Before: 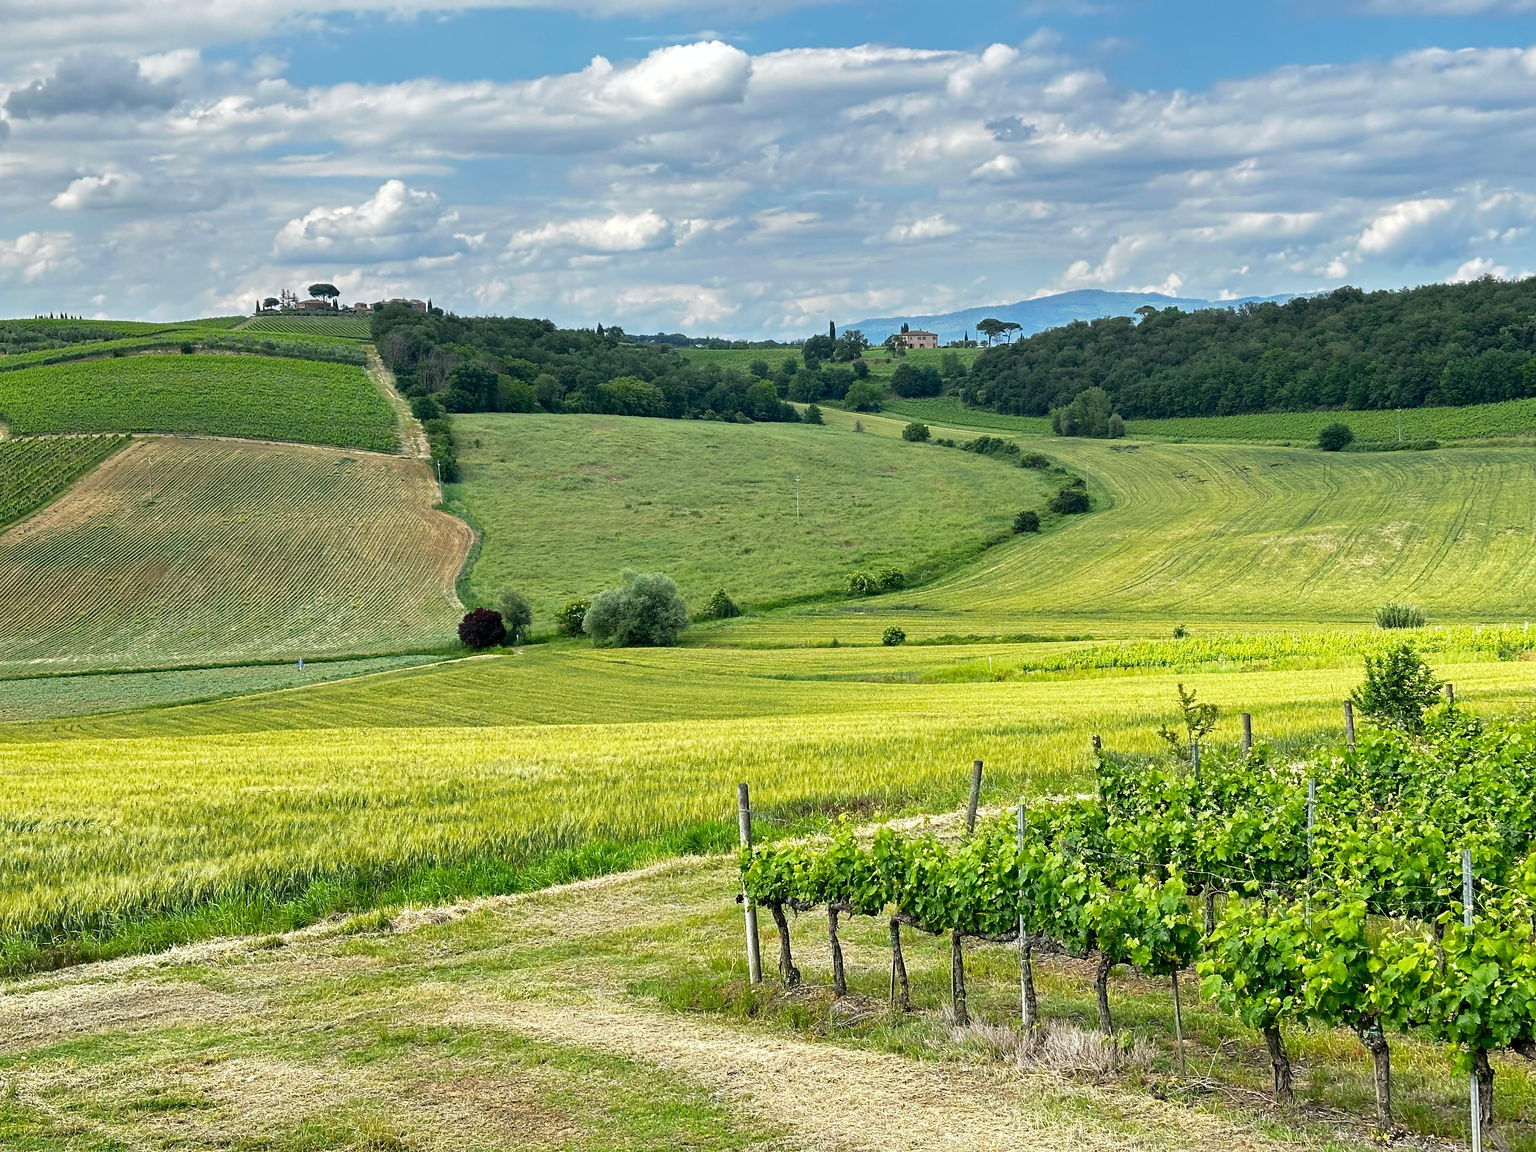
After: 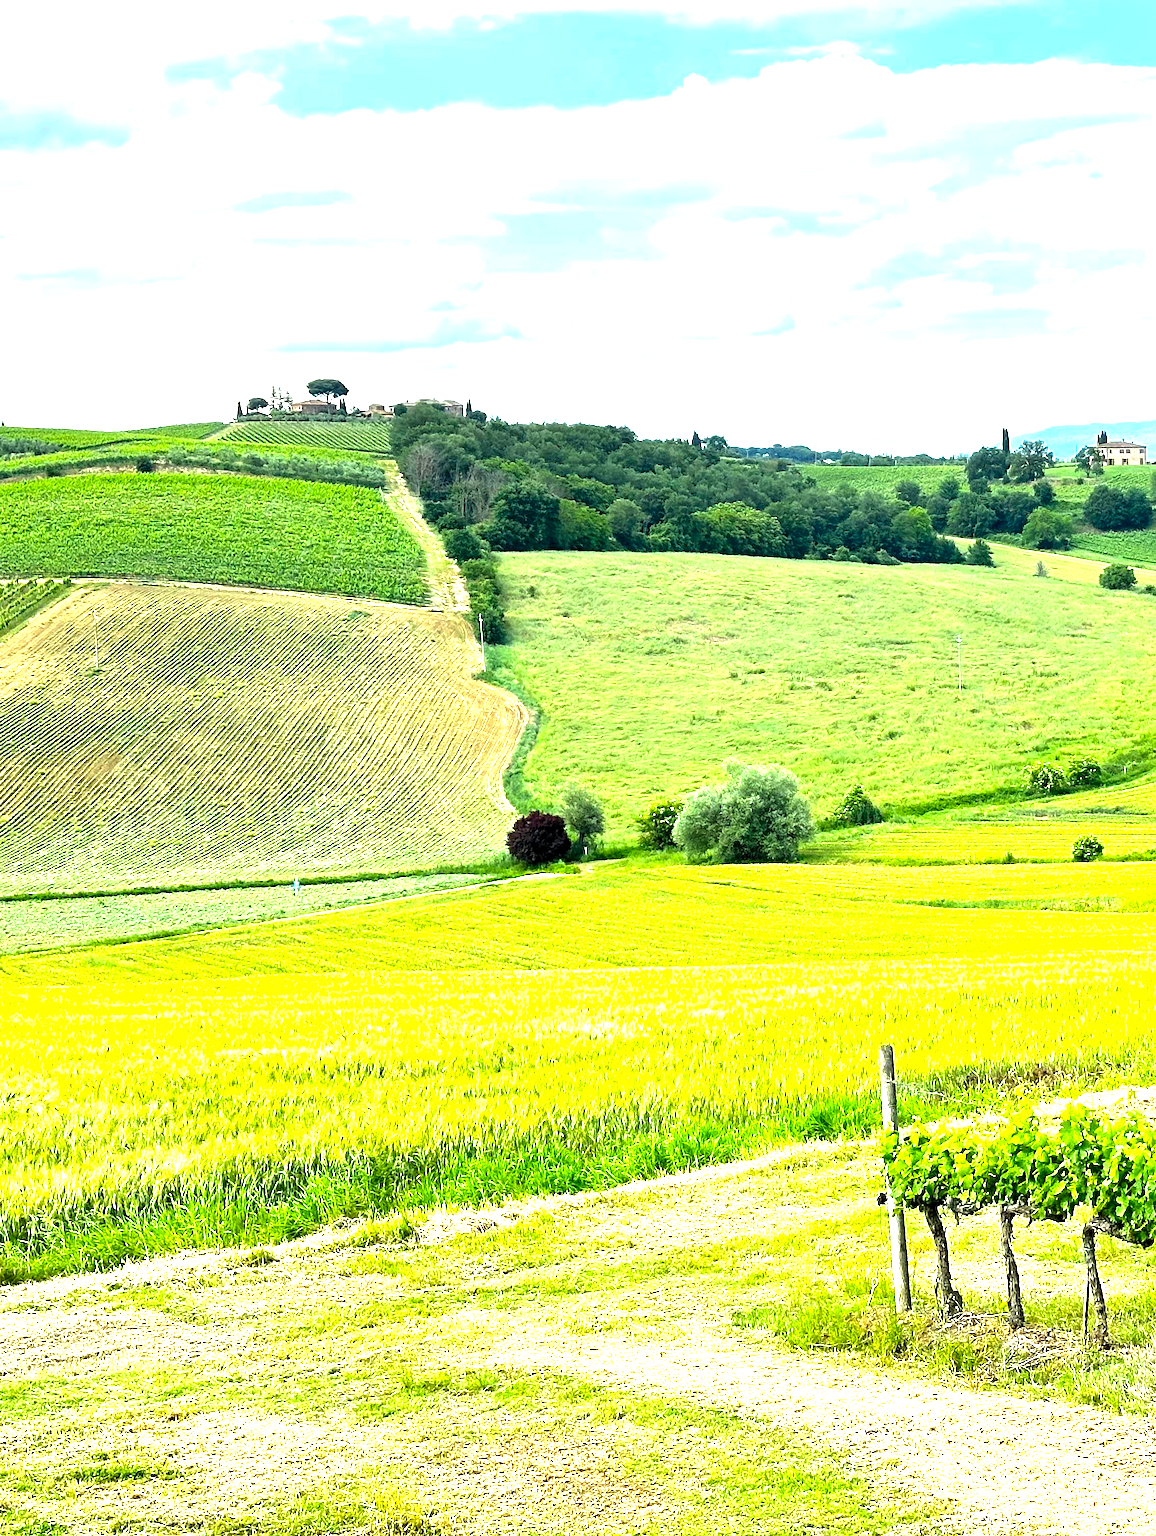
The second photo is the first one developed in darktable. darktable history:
color balance rgb: perceptual saturation grading › global saturation 0.46%, global vibrance 20%
color correction: highlights a* -4.5, highlights b* 7.25
levels: levels [0.012, 0.367, 0.697]
exposure: exposure 0.524 EV, compensate highlight preservation false
crop: left 5.132%, right 38.413%
